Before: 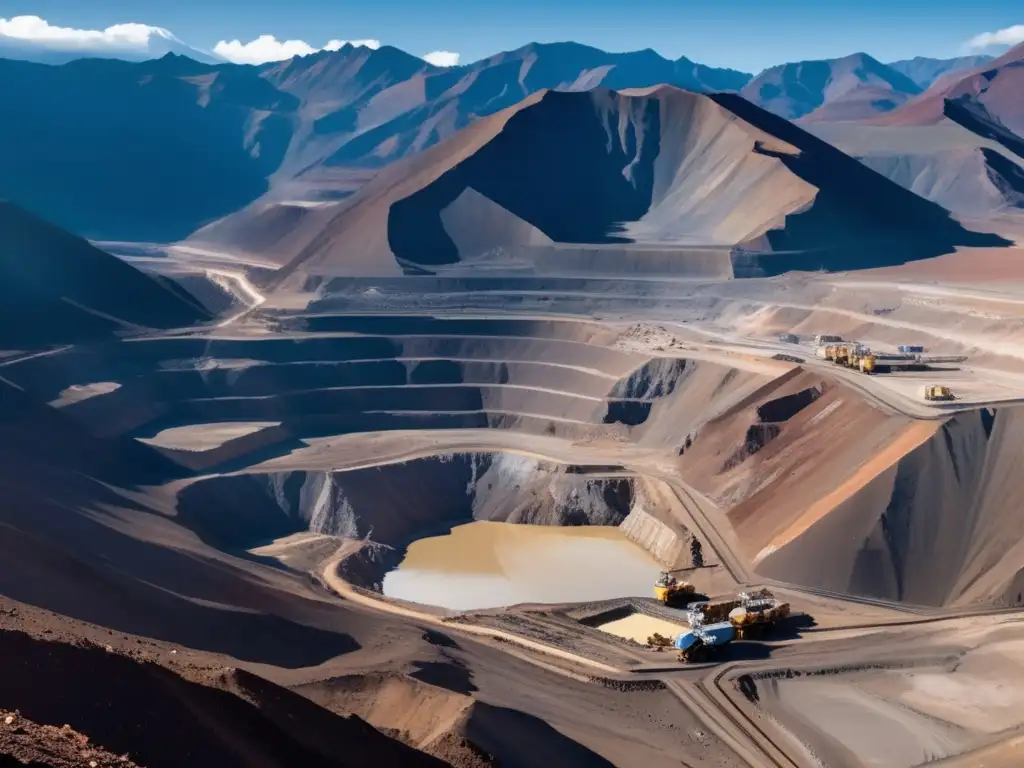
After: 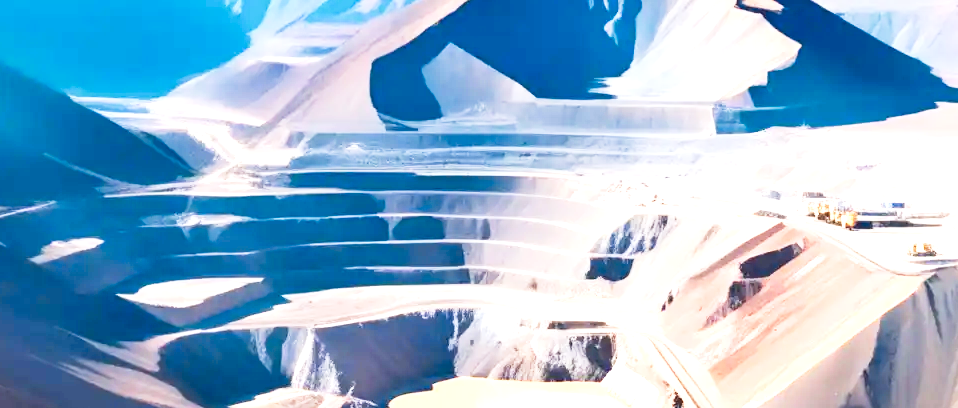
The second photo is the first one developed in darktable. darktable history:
exposure: exposure 2.055 EV, compensate exposure bias true, compensate highlight preservation false
crop: left 1.806%, top 18.83%, right 4.636%, bottom 27.965%
tone curve: curves: ch0 [(0, 0) (0.051, 0.03) (0.096, 0.071) (0.243, 0.246) (0.461, 0.515) (0.605, 0.692) (0.761, 0.85) (0.881, 0.933) (1, 0.984)]; ch1 [(0, 0) (0.1, 0.038) (0.318, 0.243) (0.431, 0.384) (0.488, 0.475) (0.499, 0.499) (0.534, 0.546) (0.567, 0.592) (0.601, 0.632) (0.734, 0.809) (1, 1)]; ch2 [(0, 0) (0.297, 0.257) (0.414, 0.379) (0.453, 0.45) (0.479, 0.483) (0.504, 0.499) (0.52, 0.519) (0.541, 0.554) (0.614, 0.652) (0.817, 0.874) (1, 1)], preserve colors none
color zones: curves: ch1 [(0.29, 0.492) (0.373, 0.185) (0.509, 0.481)]; ch2 [(0.25, 0.462) (0.749, 0.457)]
